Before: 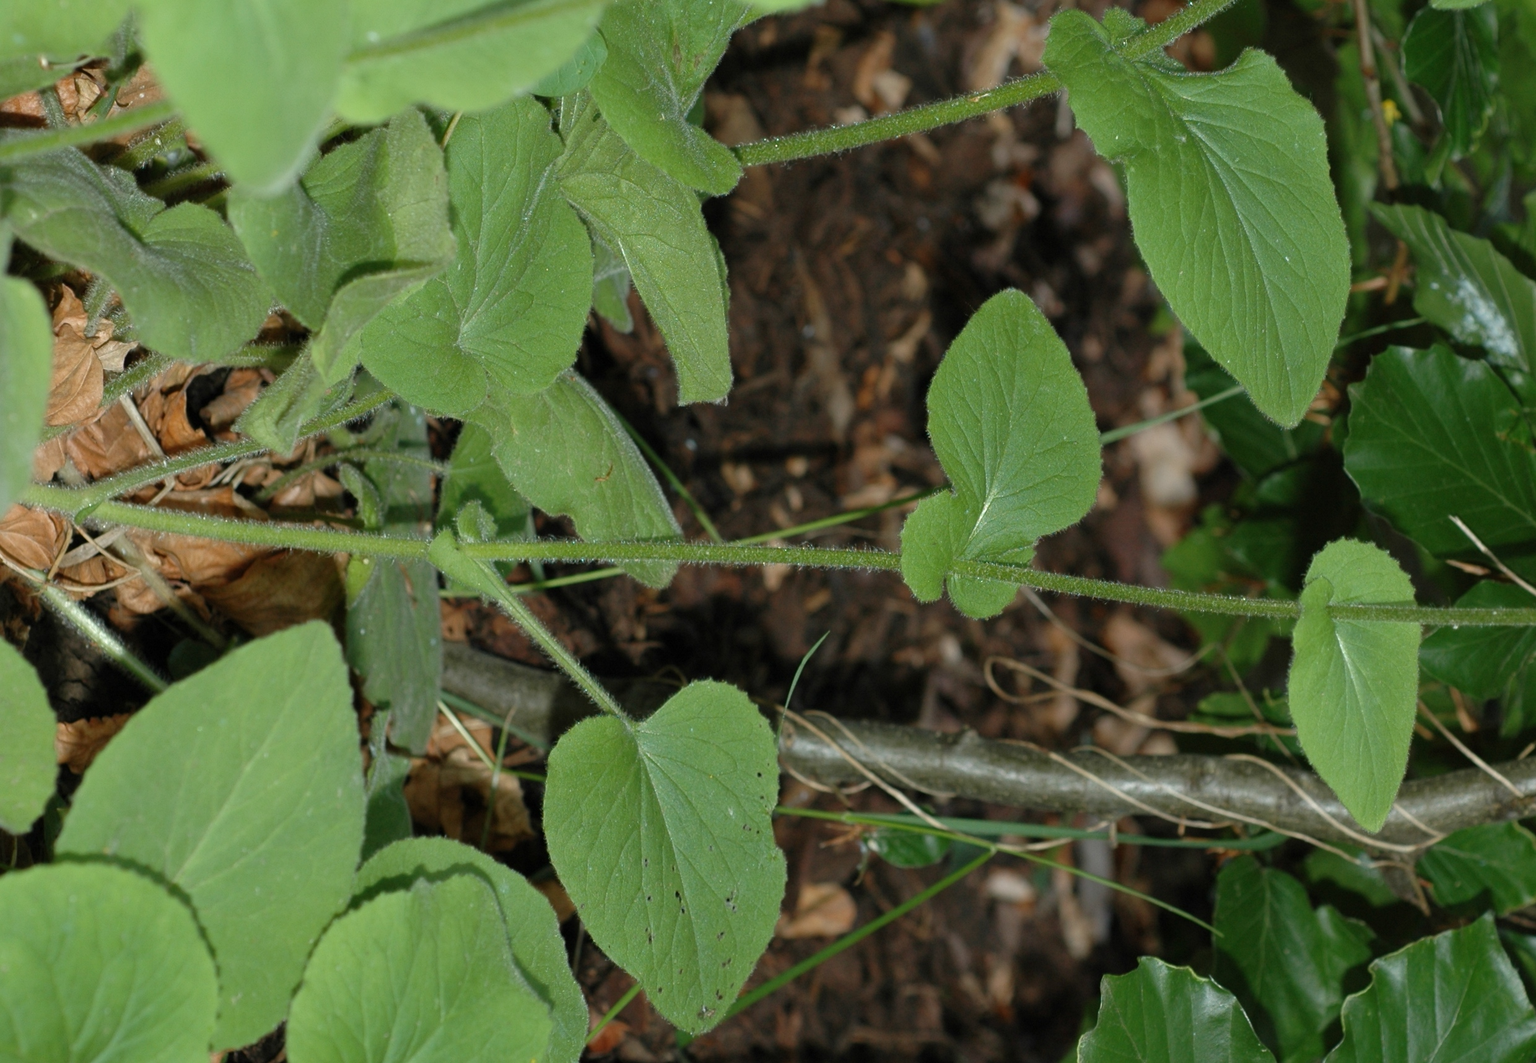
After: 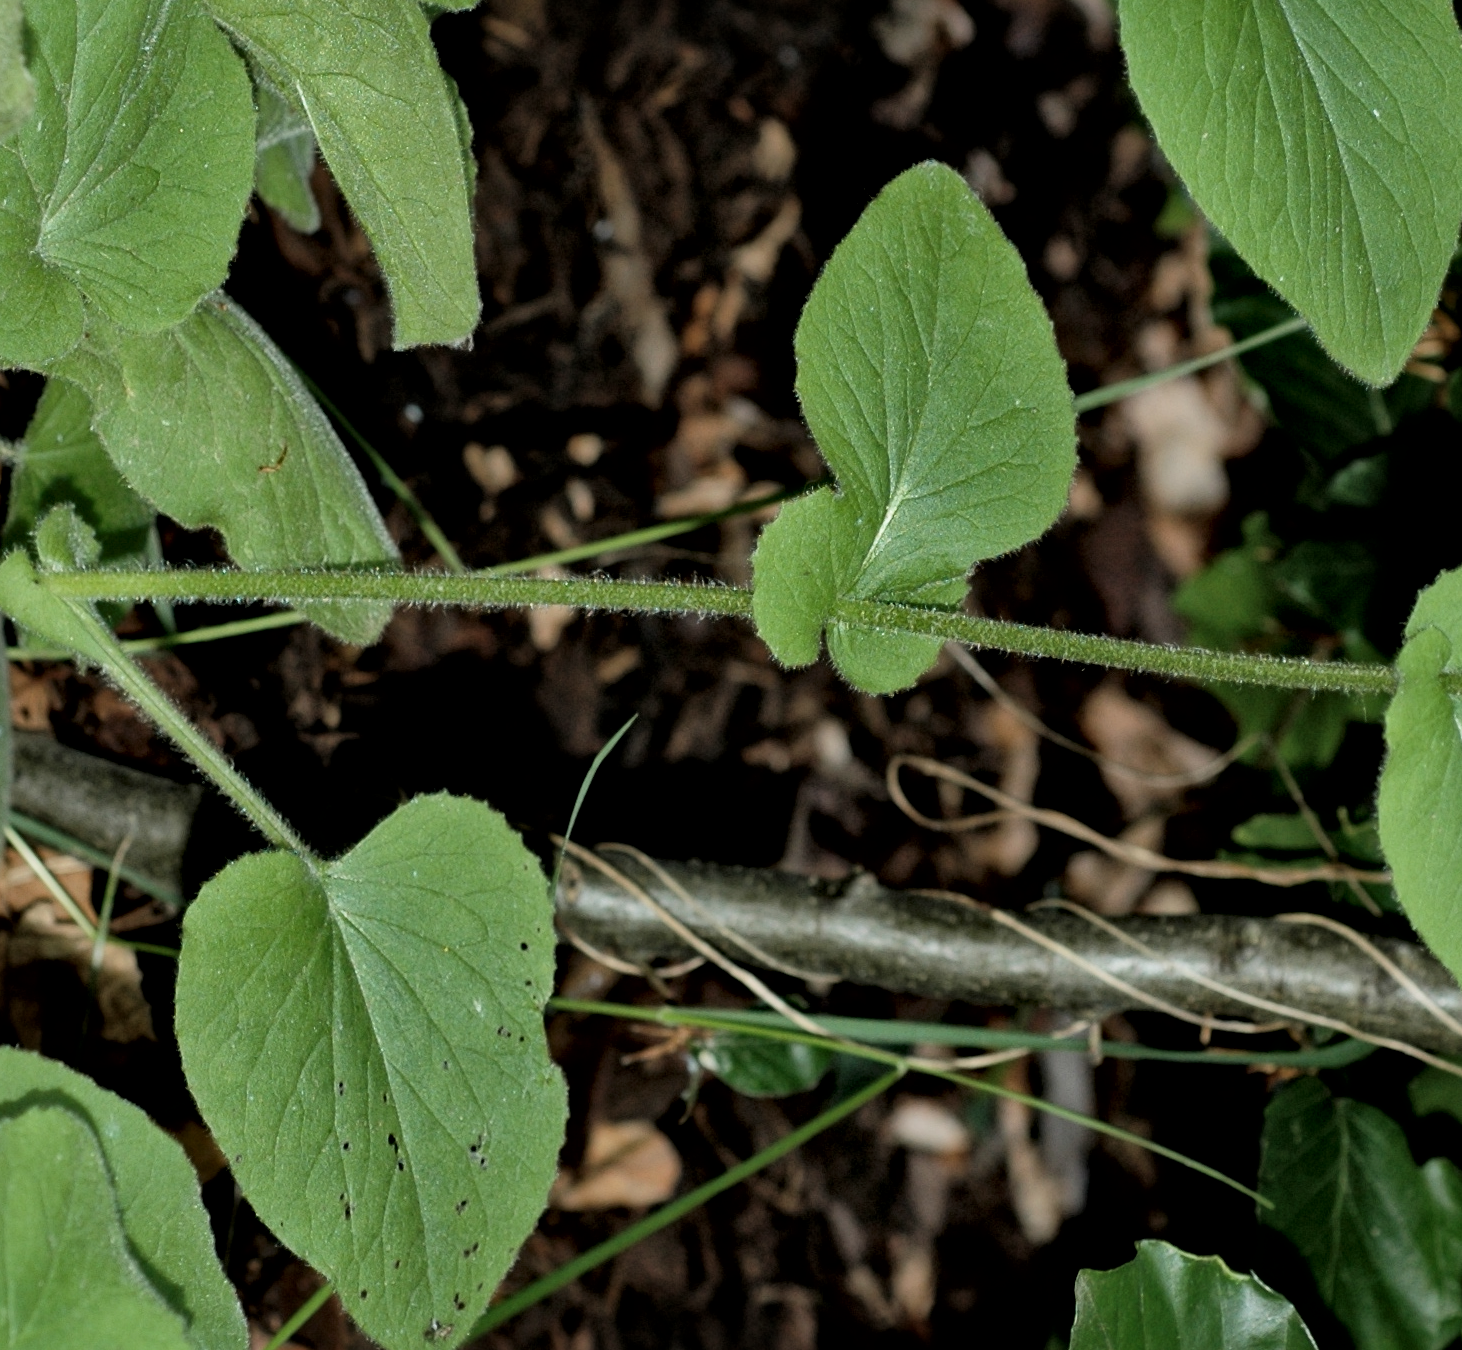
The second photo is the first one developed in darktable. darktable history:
crop and rotate: left 28.312%, top 17.815%, right 12.707%, bottom 3.505%
filmic rgb: black relative exposure -7.5 EV, white relative exposure 5 EV, hardness 3.31, contrast 1.301
local contrast: mode bilateral grid, contrast 25, coarseness 47, detail 152%, midtone range 0.2
